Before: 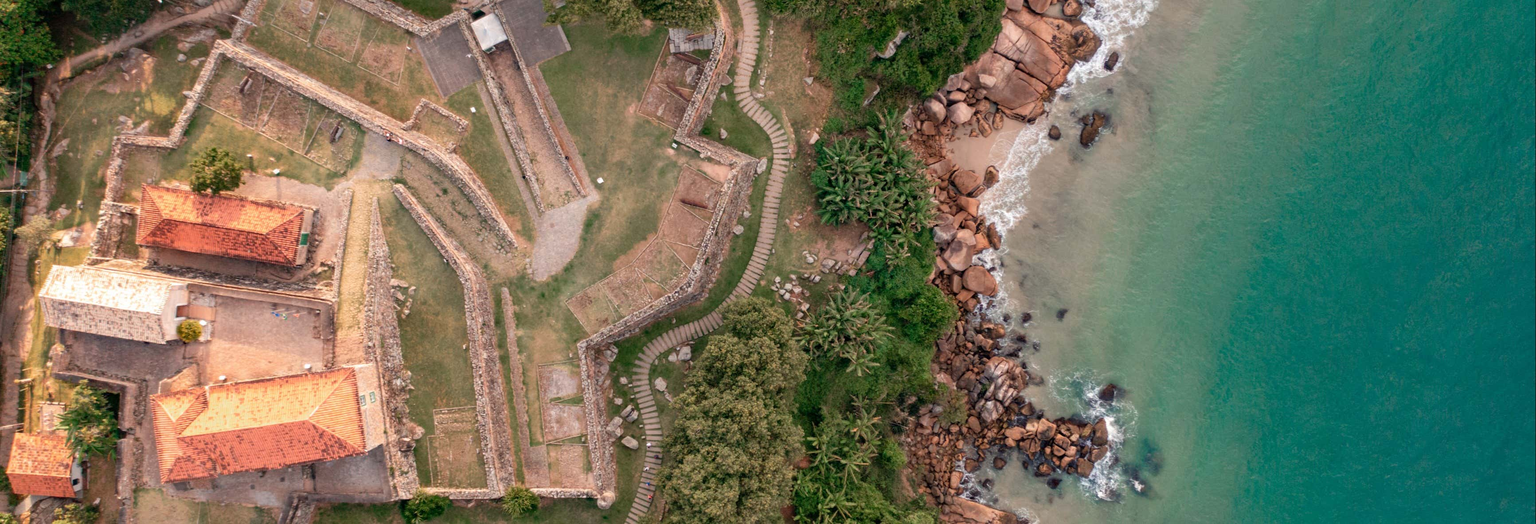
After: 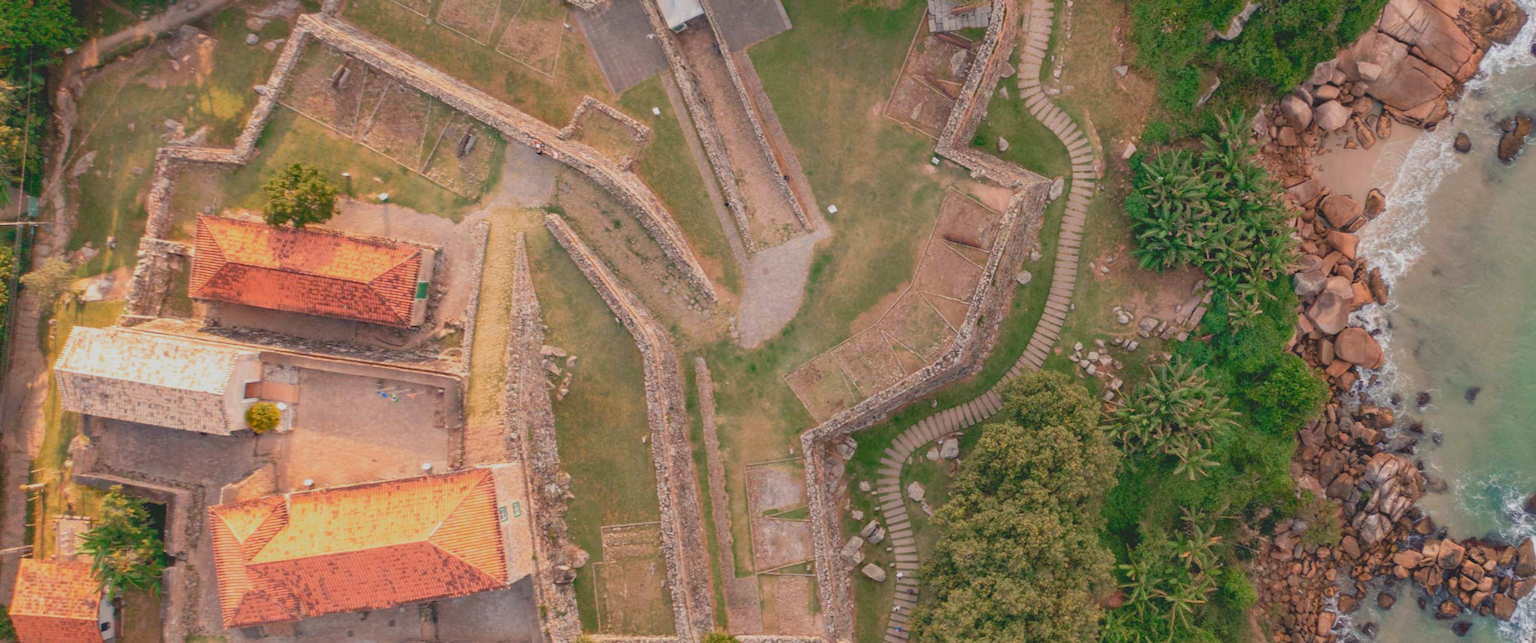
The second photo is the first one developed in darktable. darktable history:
exposure: black level correction 0.002, compensate highlight preservation false
crop: top 5.738%, right 27.85%, bottom 5.559%
color zones: curves: ch1 [(0, 0.708) (0.088, 0.648) (0.245, 0.187) (0.429, 0.326) (0.571, 0.498) (0.714, 0.5) (0.857, 0.5) (1, 0.708)], mix -121.3%
contrast brightness saturation: contrast -0.291
